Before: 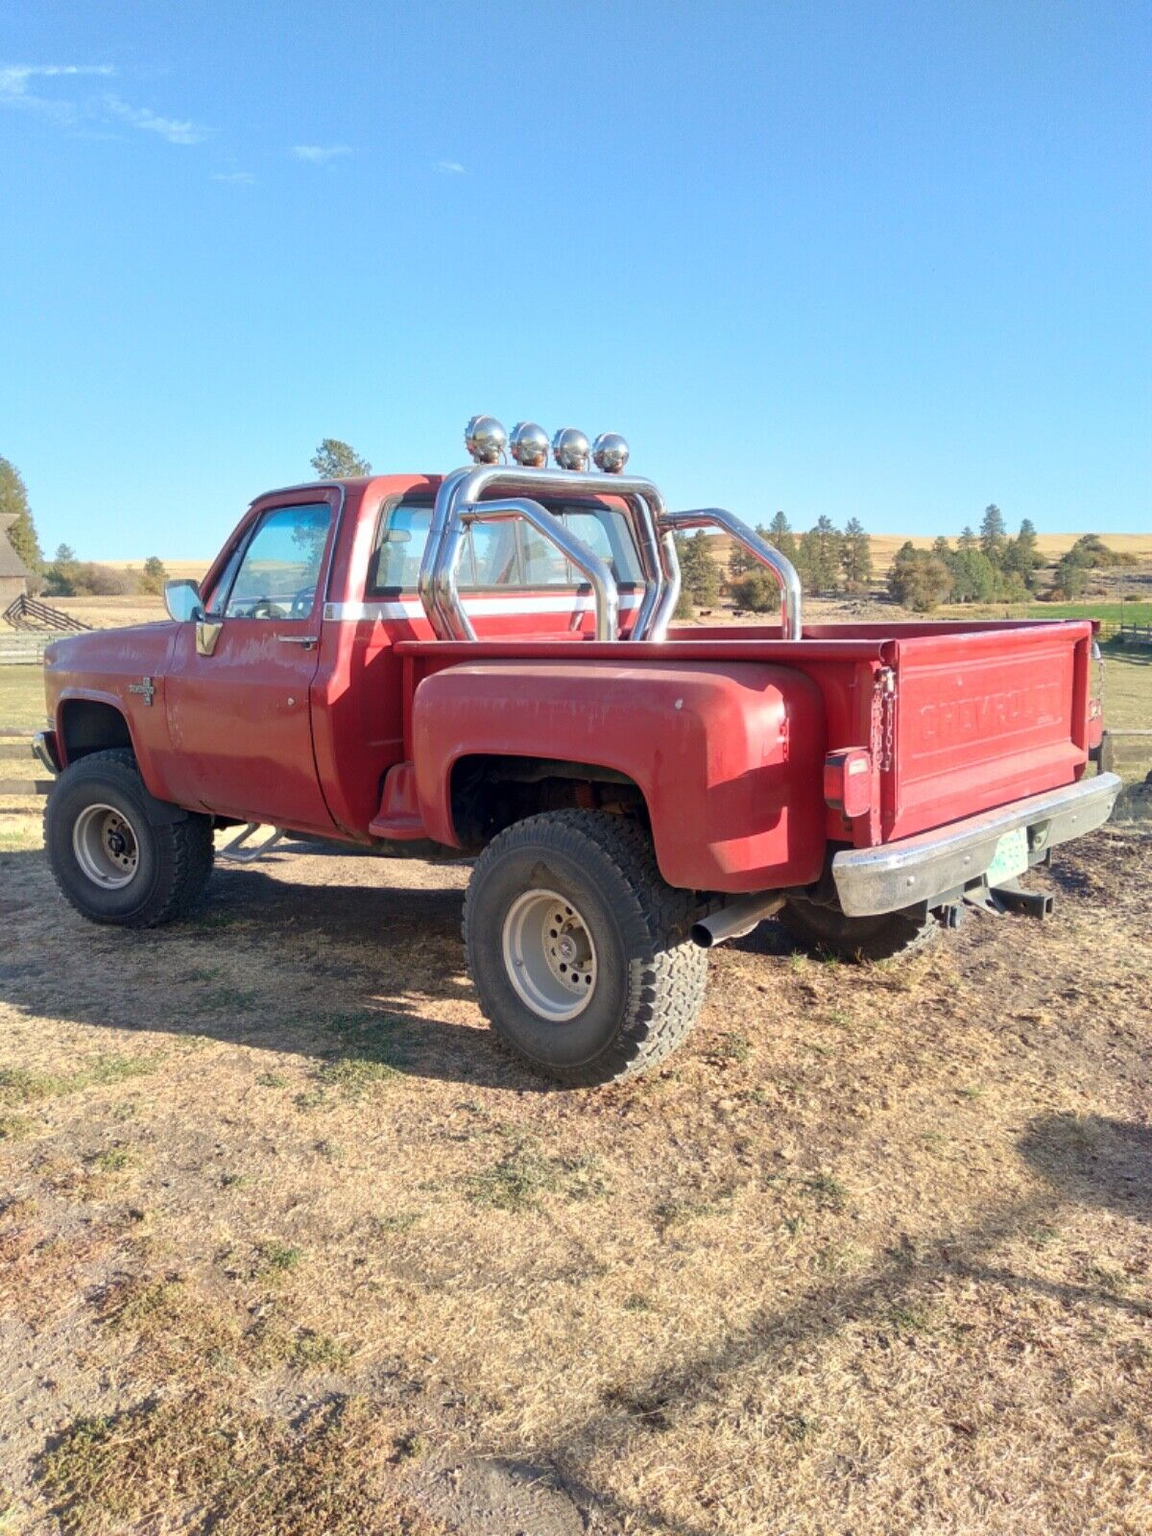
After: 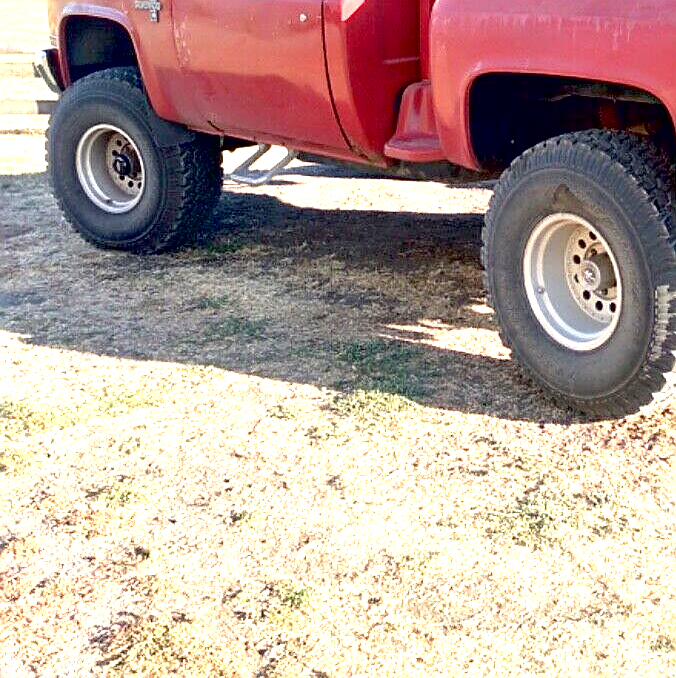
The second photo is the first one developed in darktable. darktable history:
exposure: black level correction 0.009, exposure 1.42 EV, compensate exposure bias true, compensate highlight preservation false
crop: top 44.619%, right 43.629%, bottom 12.965%
sharpen: on, module defaults
contrast brightness saturation: saturation -0.062
